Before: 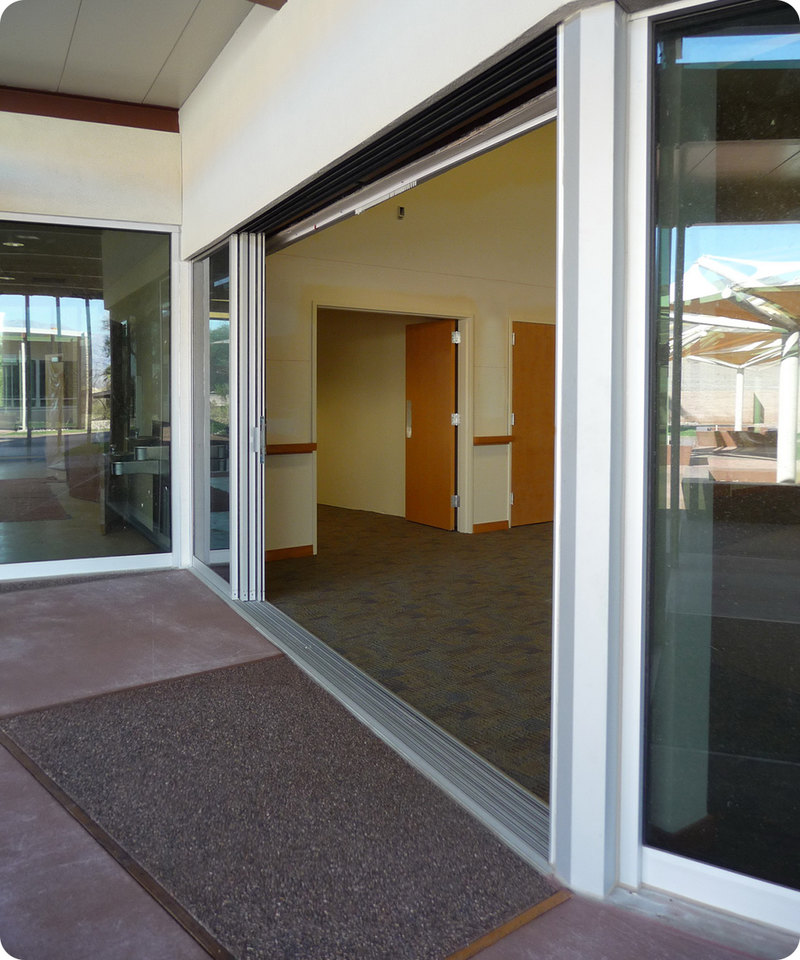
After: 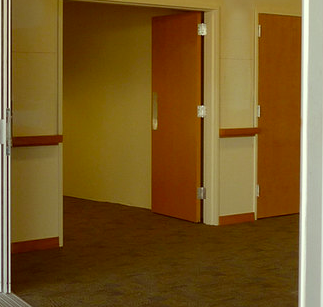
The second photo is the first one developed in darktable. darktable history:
color correction: highlights a* -5.94, highlights b* 9.48, shadows a* 10.12, shadows b* 23.94
crop: left 31.751%, top 32.172%, right 27.8%, bottom 35.83%
